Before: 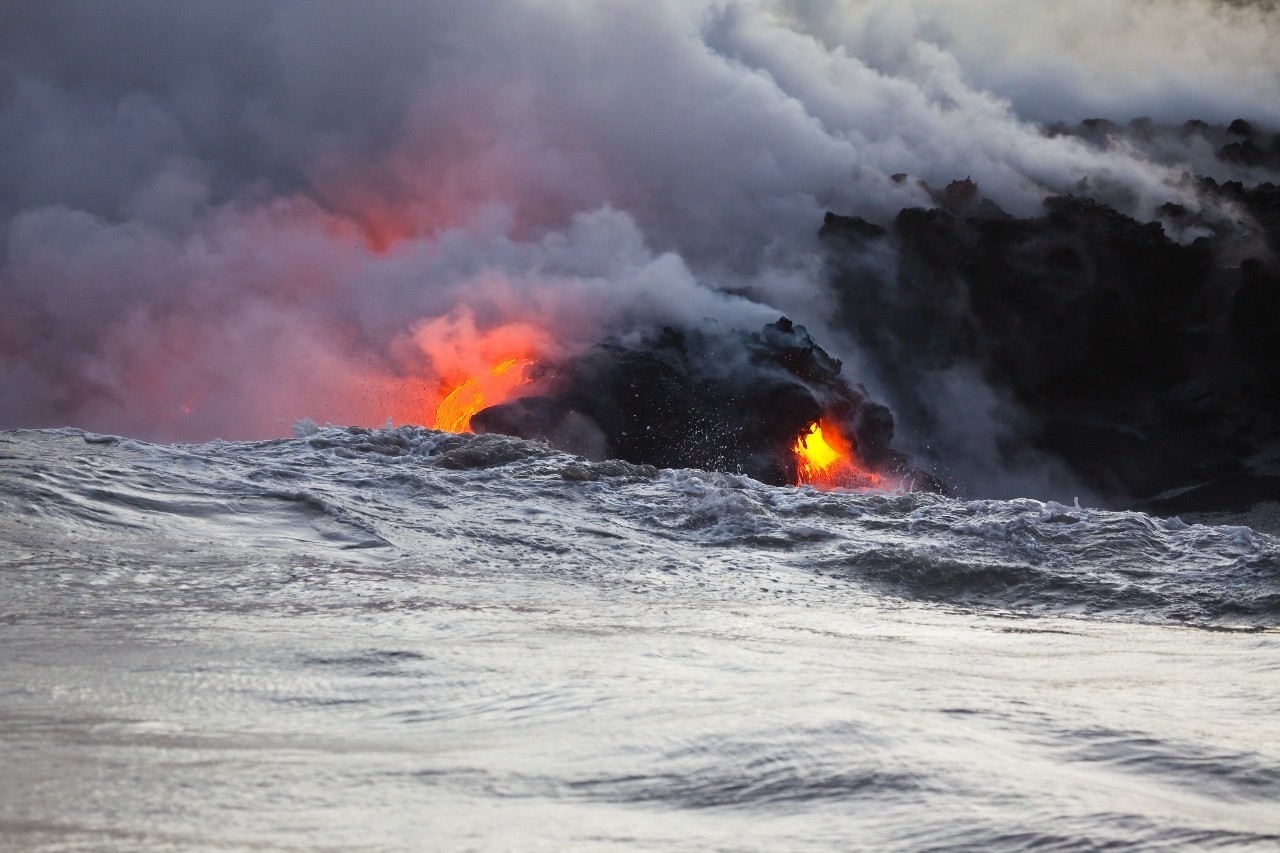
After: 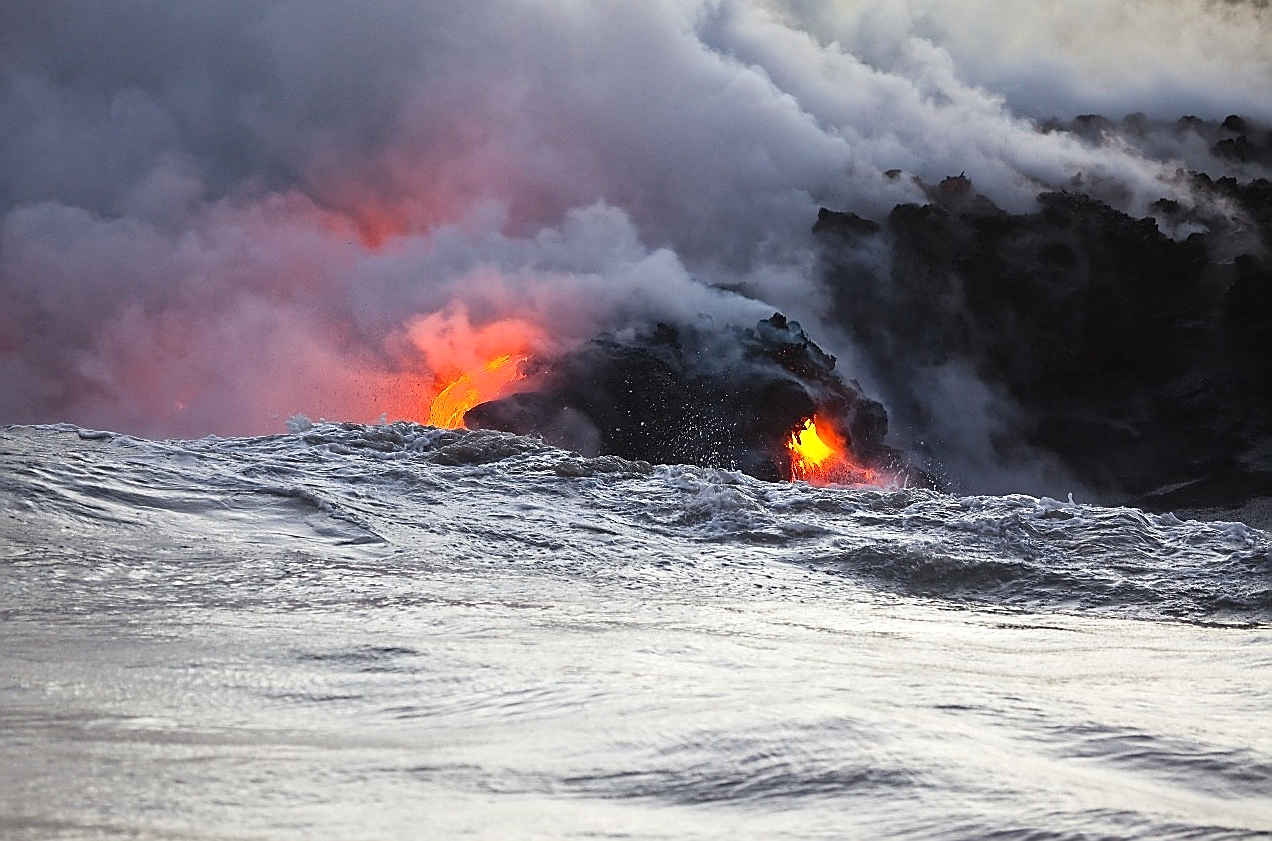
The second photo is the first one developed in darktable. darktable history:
sharpen: radius 1.386, amount 1.241, threshold 0.617
exposure: black level correction 0, exposure 0.199 EV, compensate highlight preservation false
crop: left 0.482%, top 0.572%, right 0.126%, bottom 0.784%
